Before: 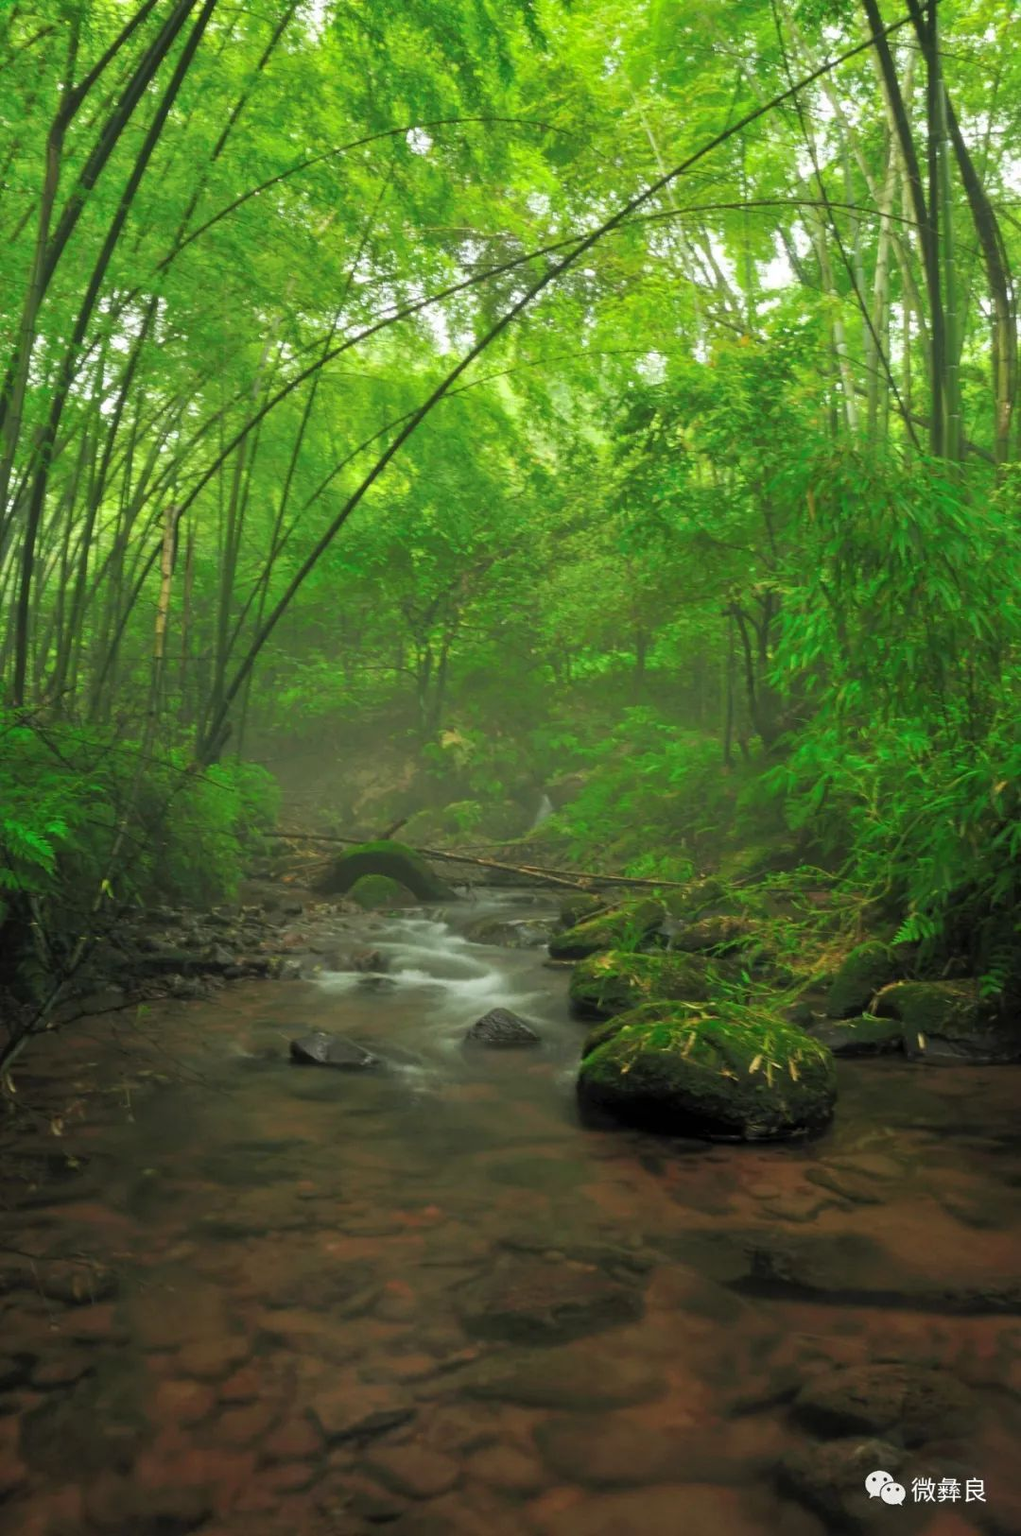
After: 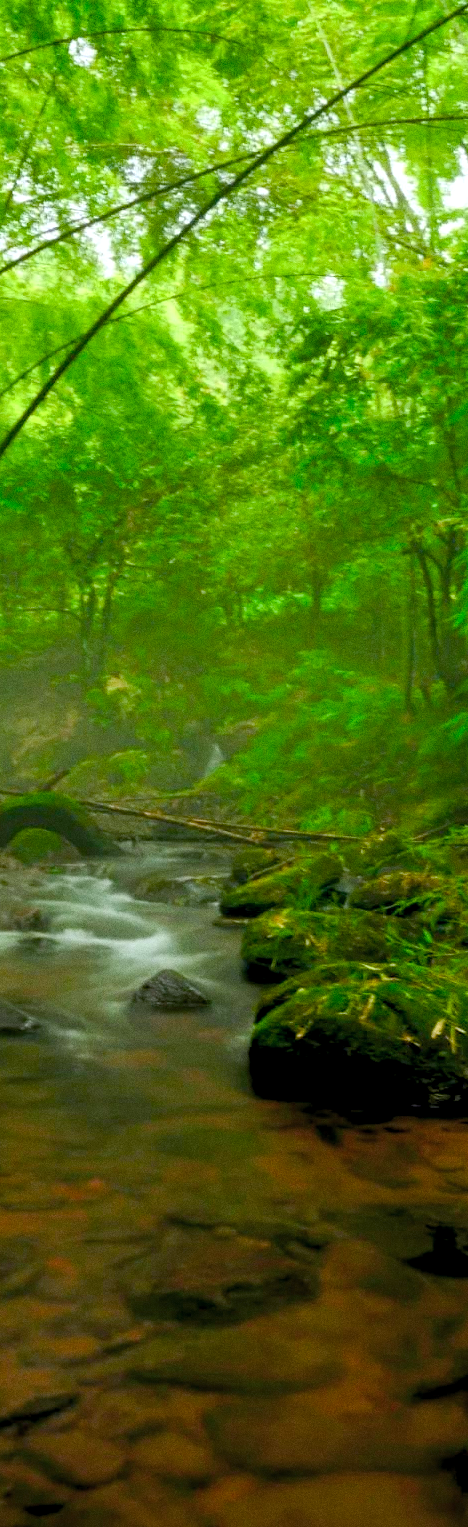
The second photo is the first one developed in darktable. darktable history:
white balance: red 0.974, blue 1.044
color balance rgb: shadows lift › luminance -9.41%, highlights gain › luminance 17.6%, global offset › luminance -1.45%, perceptual saturation grading › highlights -17.77%, perceptual saturation grading › mid-tones 33.1%, perceptual saturation grading › shadows 50.52%, global vibrance 24.22%
grain: coarseness 0.09 ISO
contrast brightness saturation: contrast 0.05, brightness 0.06, saturation 0.01
crop: left 33.452%, top 6.025%, right 23.155%
